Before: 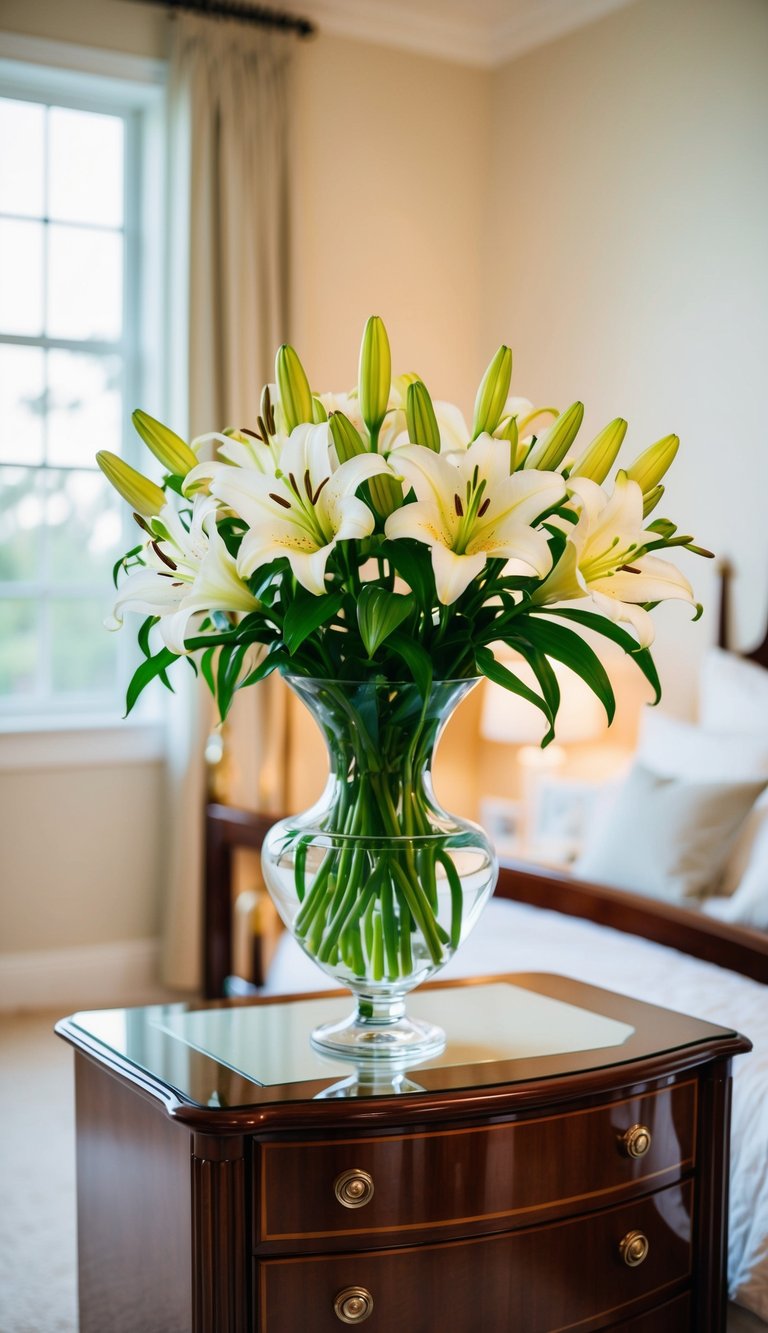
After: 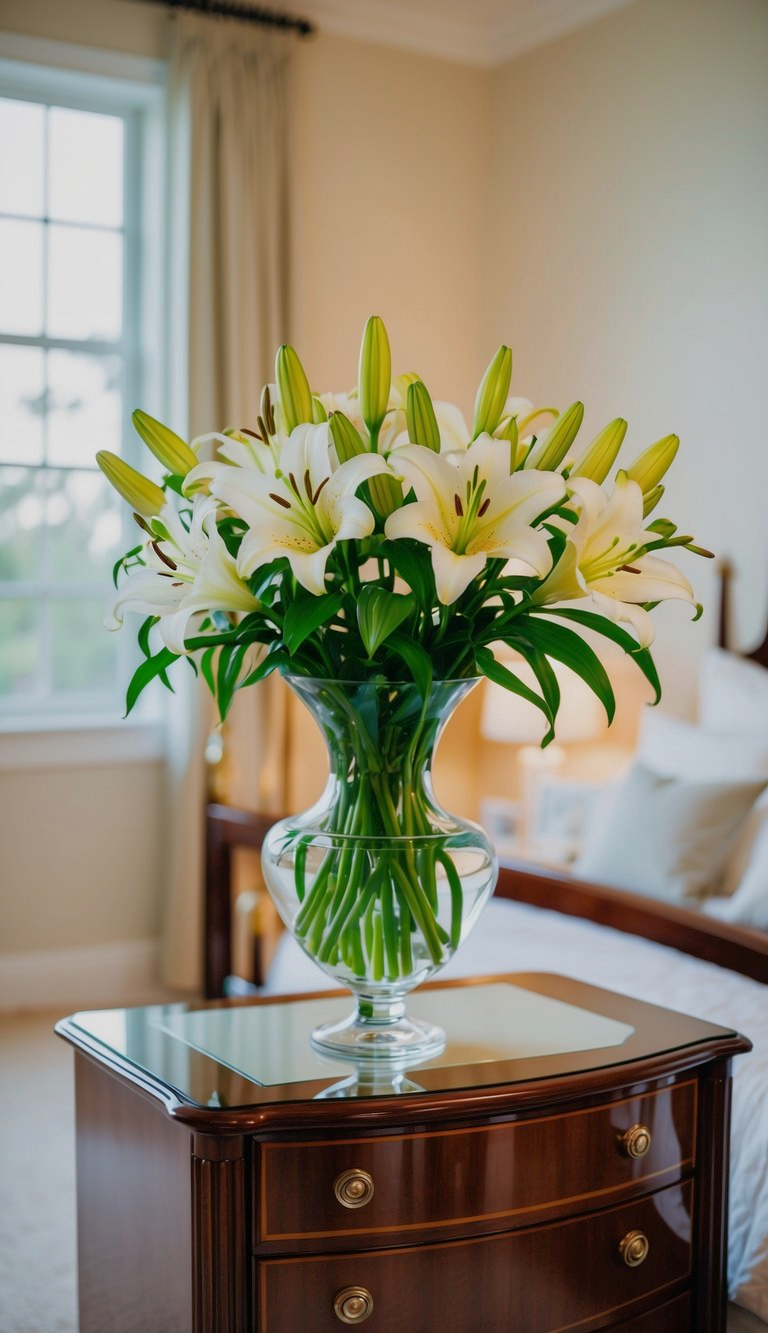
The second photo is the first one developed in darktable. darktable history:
tone equalizer: -8 EV 0.245 EV, -7 EV 0.438 EV, -6 EV 0.439 EV, -5 EV 0.212 EV, -3 EV -0.275 EV, -2 EV -0.398 EV, -1 EV -0.414 EV, +0 EV -0.269 EV, edges refinement/feathering 500, mask exposure compensation -1.57 EV, preserve details no
